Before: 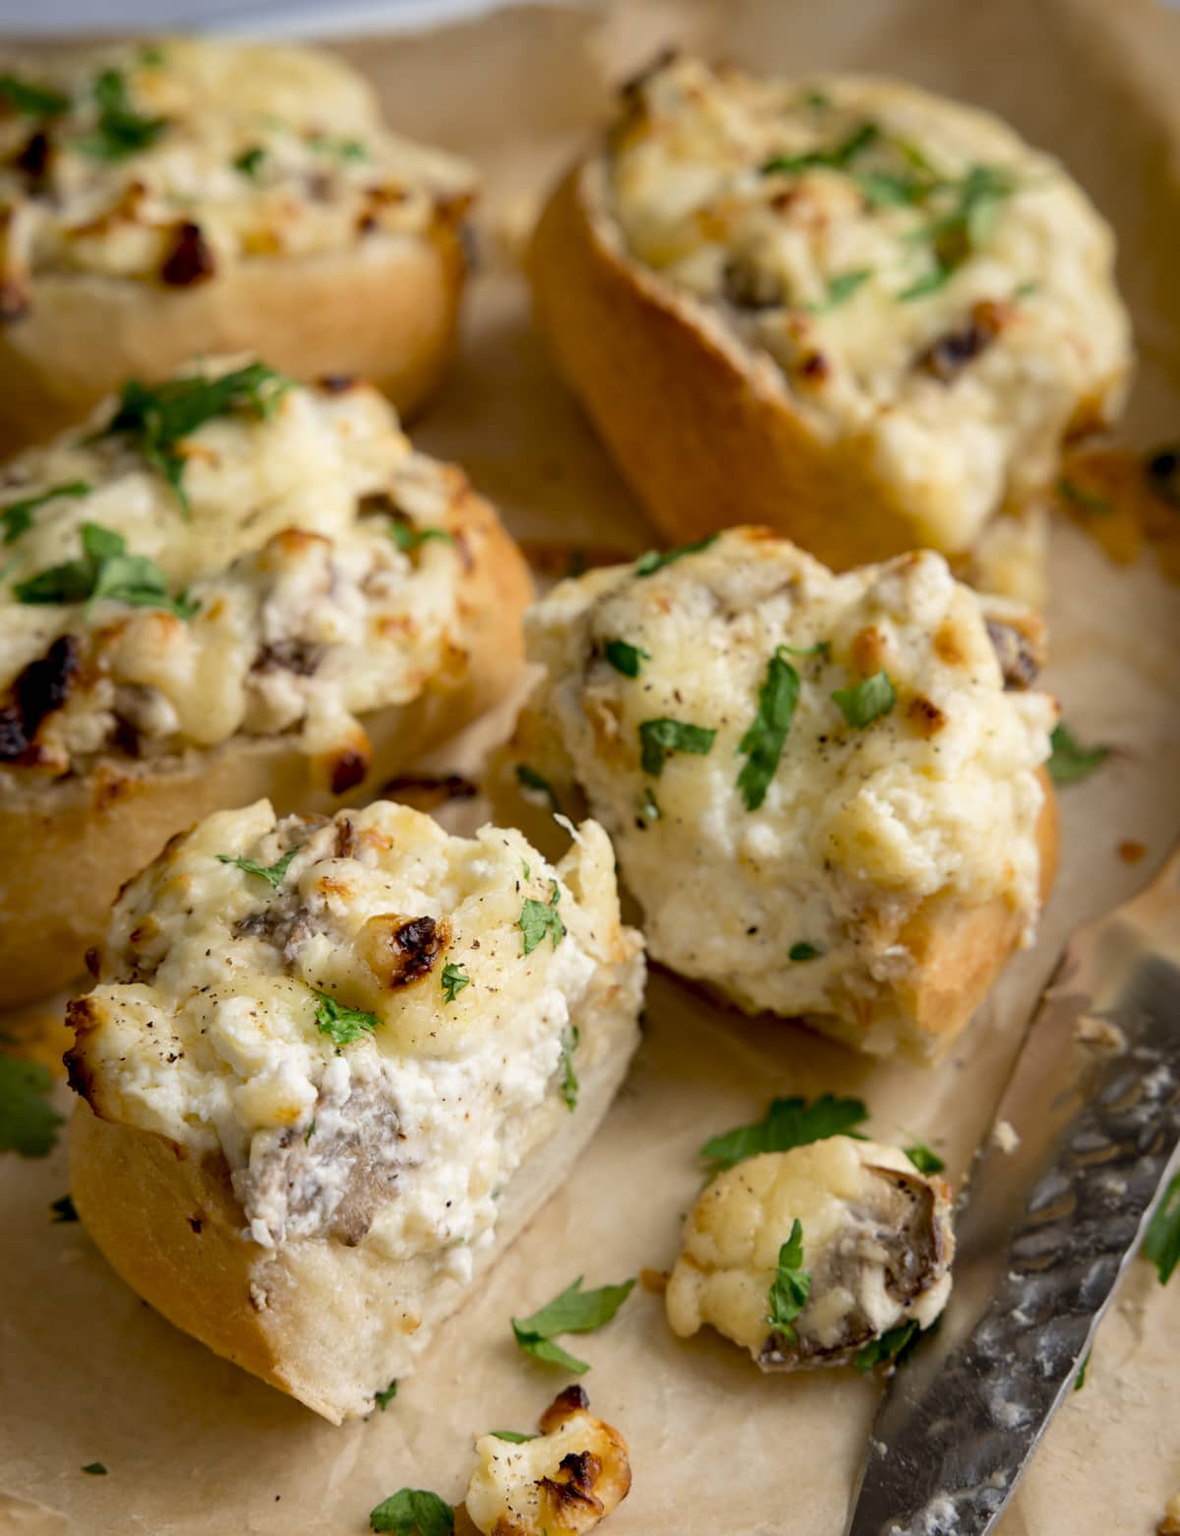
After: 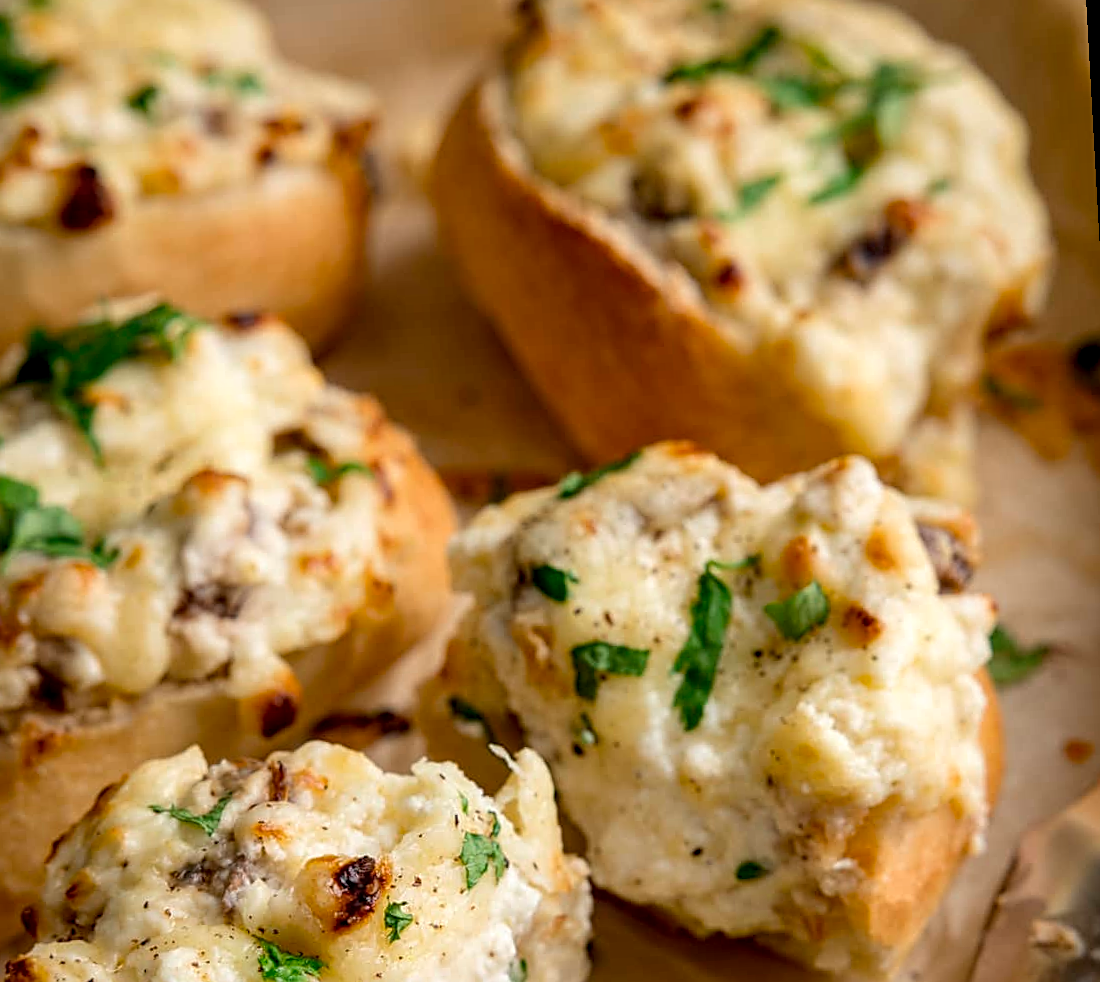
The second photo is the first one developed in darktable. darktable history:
sharpen: radius 1.967
local contrast: on, module defaults
rotate and perspective: rotation -3.18°, automatic cropping off
crop and rotate: left 9.345%, top 7.22%, right 4.982%, bottom 32.331%
